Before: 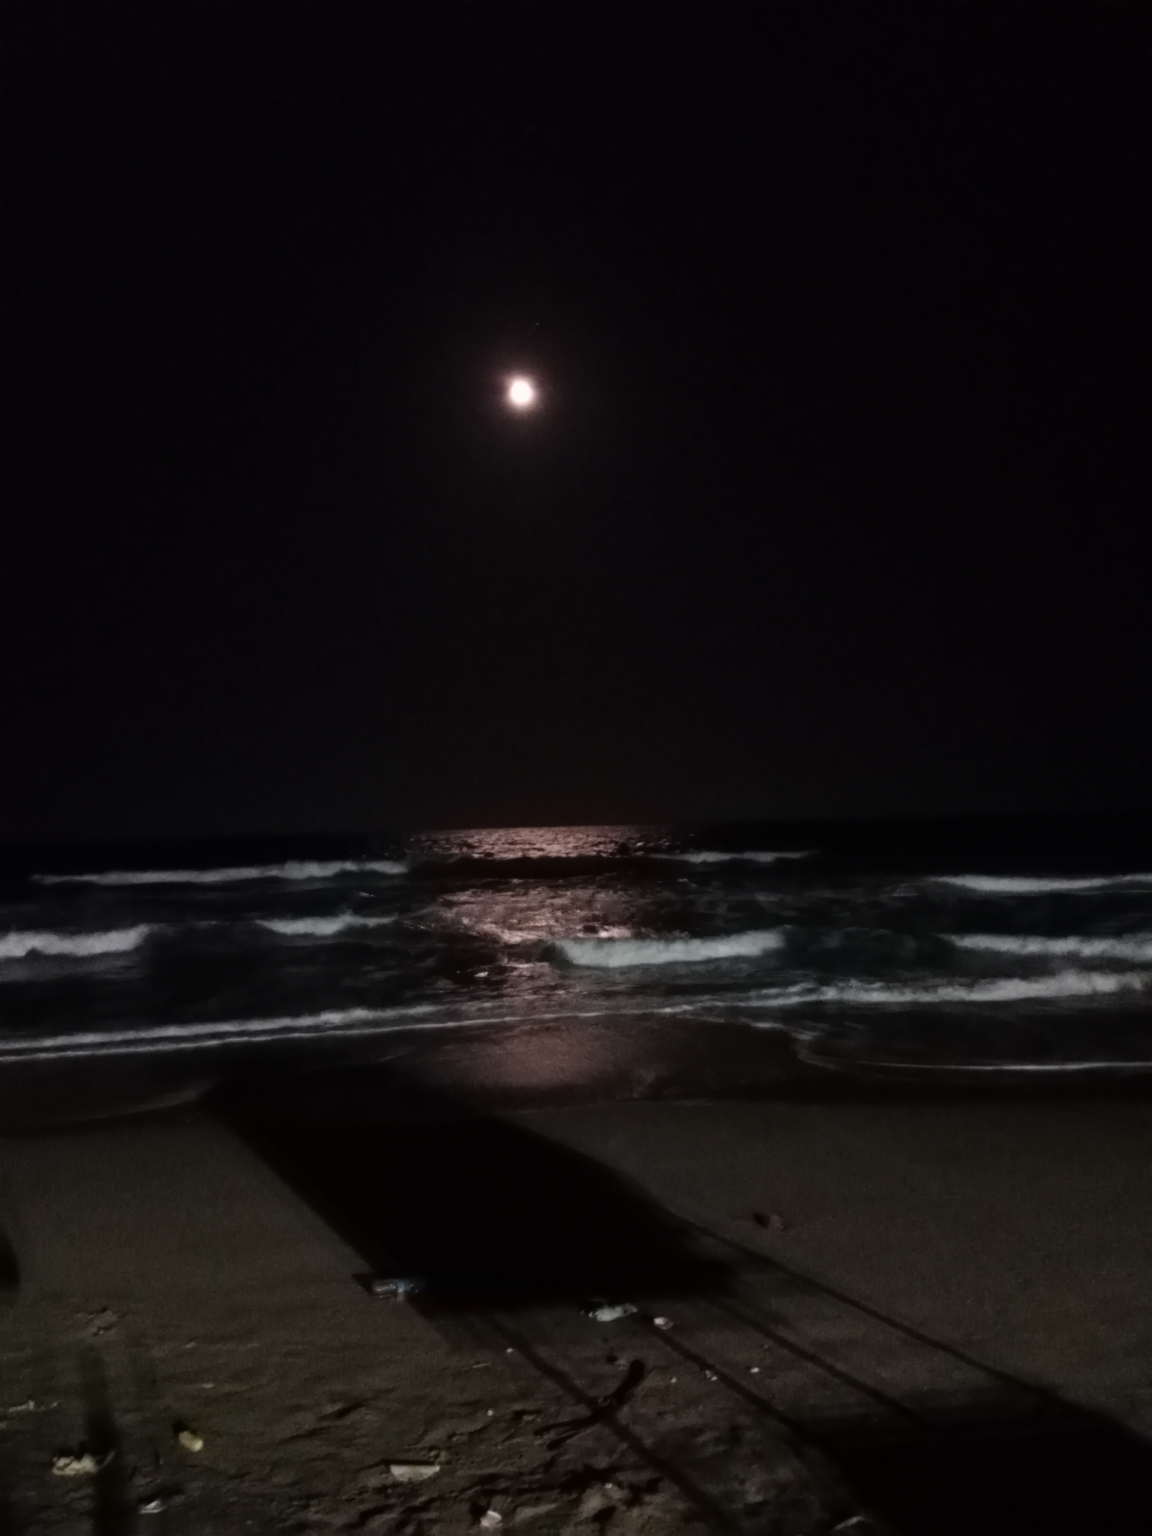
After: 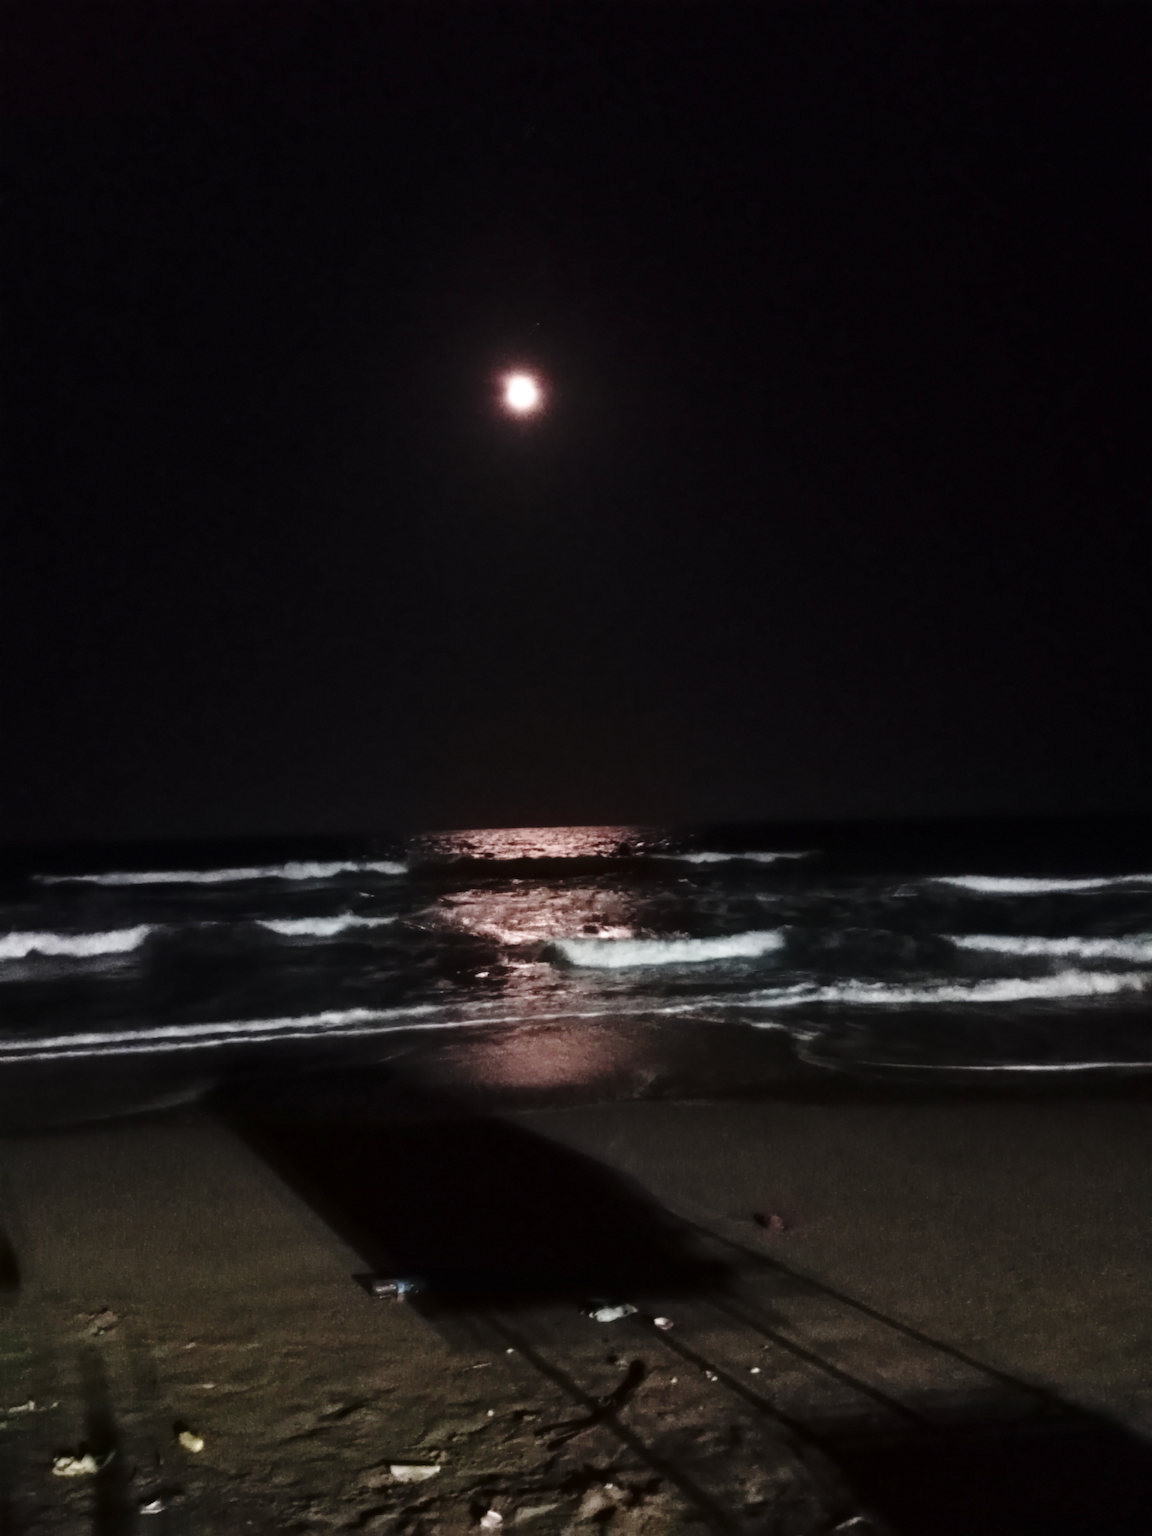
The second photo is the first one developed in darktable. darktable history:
contrast brightness saturation: saturation -0.05
base curve: curves: ch0 [(0, 0) (0.028, 0.03) (0.121, 0.232) (0.46, 0.748) (0.859, 0.968) (1, 1)], preserve colors none
exposure: exposure 0.485 EV, compensate highlight preservation false
